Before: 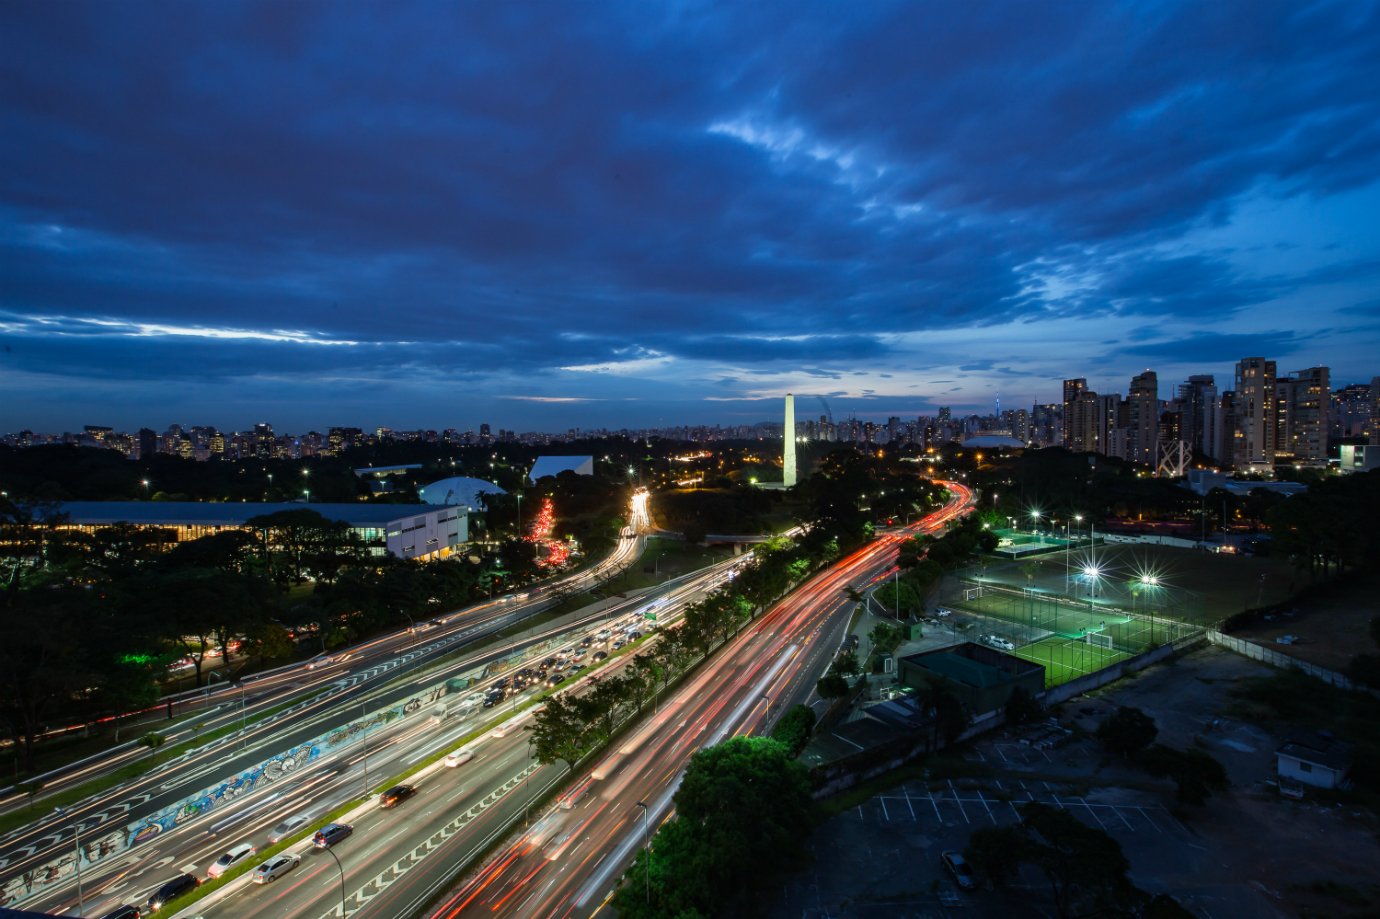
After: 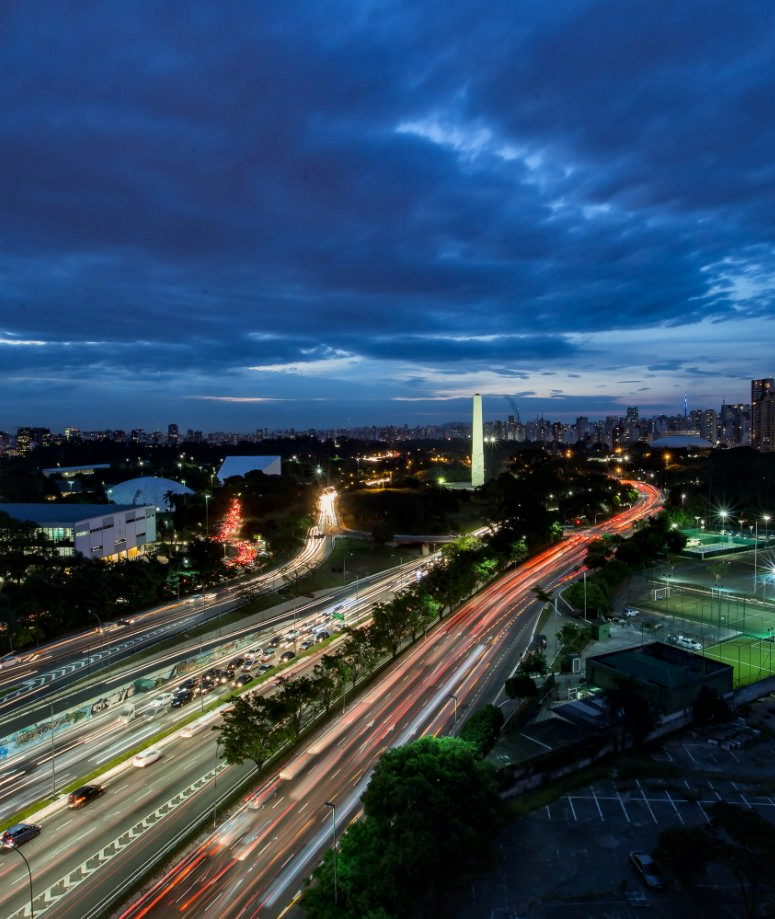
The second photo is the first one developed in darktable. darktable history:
local contrast: mode bilateral grid, contrast 20, coarseness 51, detail 132%, midtone range 0.2
exposure: exposure -0.14 EV, compensate exposure bias true, compensate highlight preservation false
crop and rotate: left 22.624%, right 21.153%
